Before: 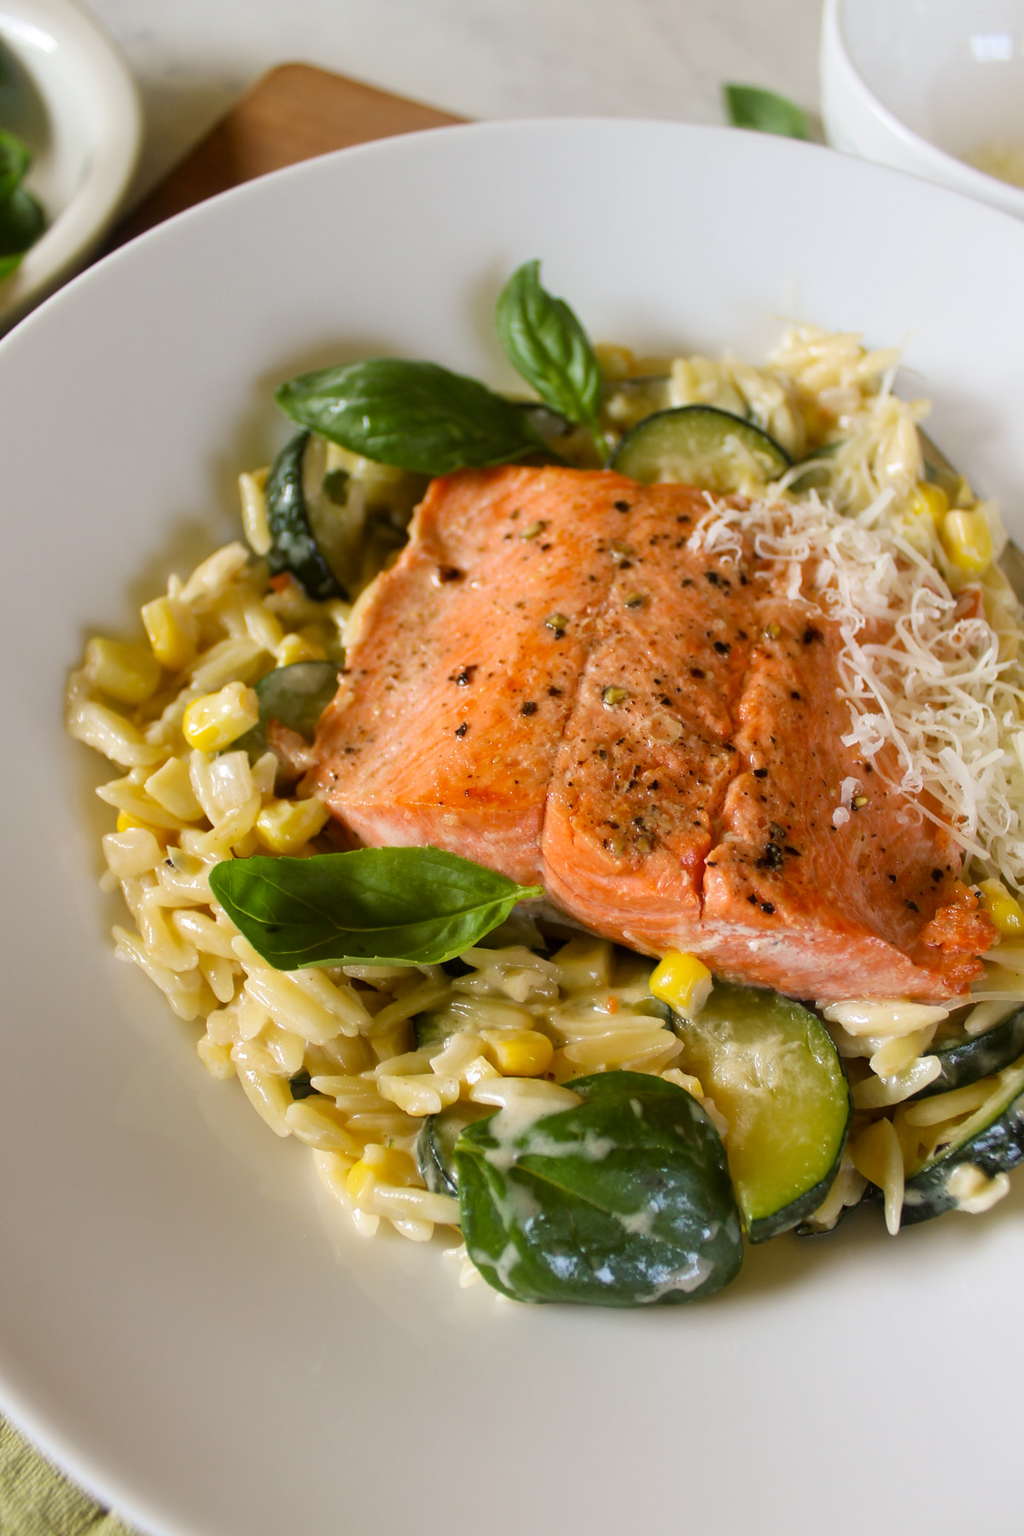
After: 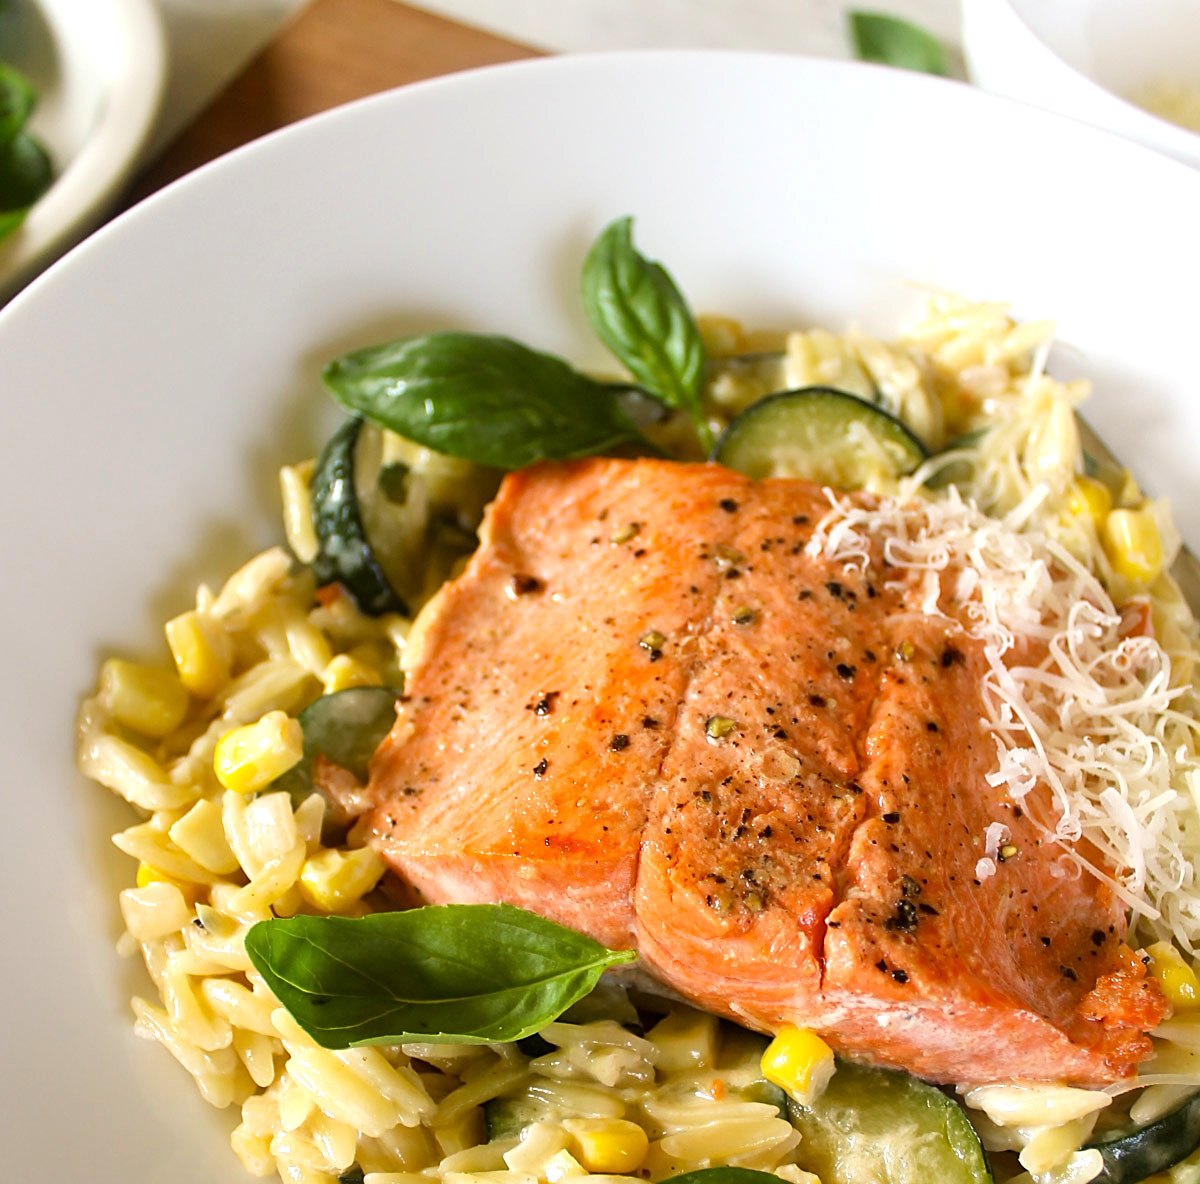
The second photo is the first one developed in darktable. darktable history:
sharpen: on, module defaults
crop and rotate: top 4.898%, bottom 29.312%
exposure: exposure 0.494 EV, compensate highlight preservation false
